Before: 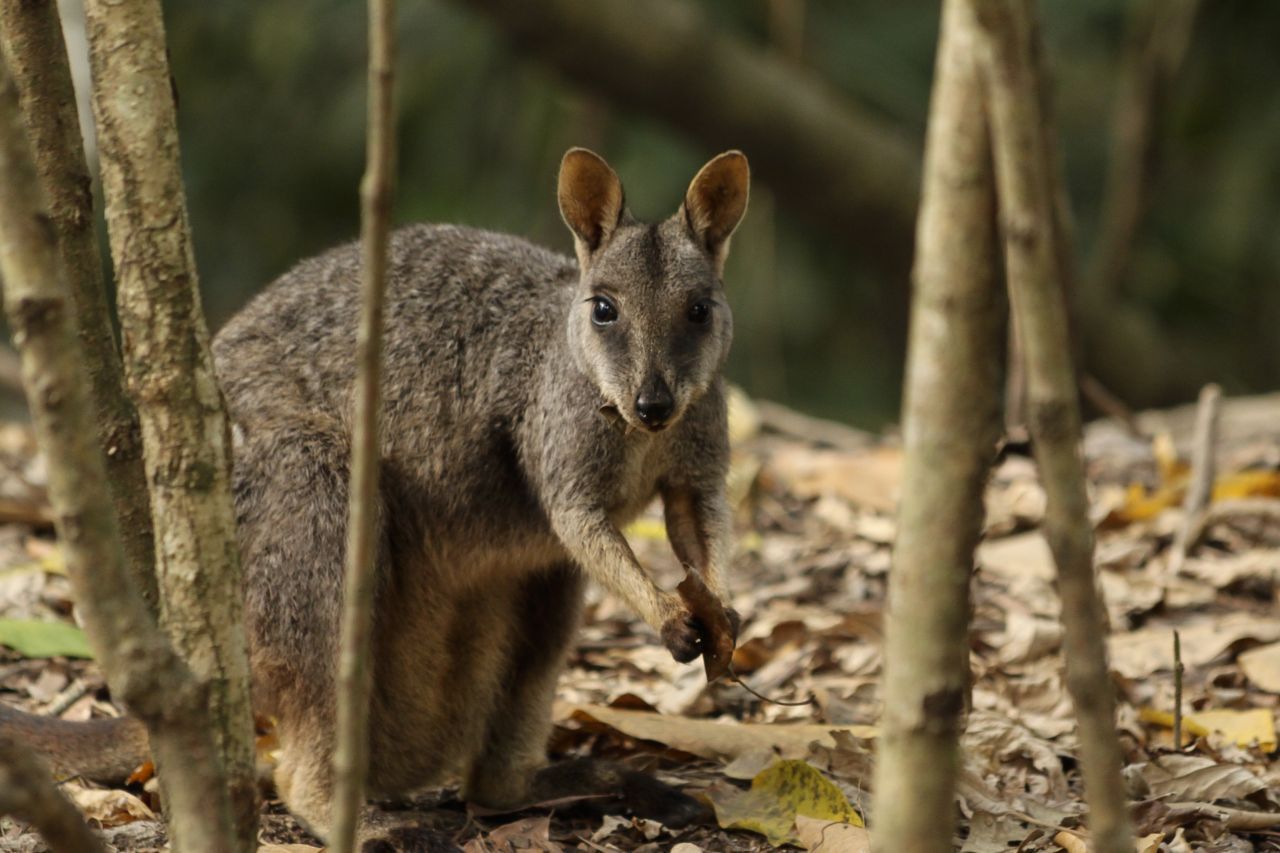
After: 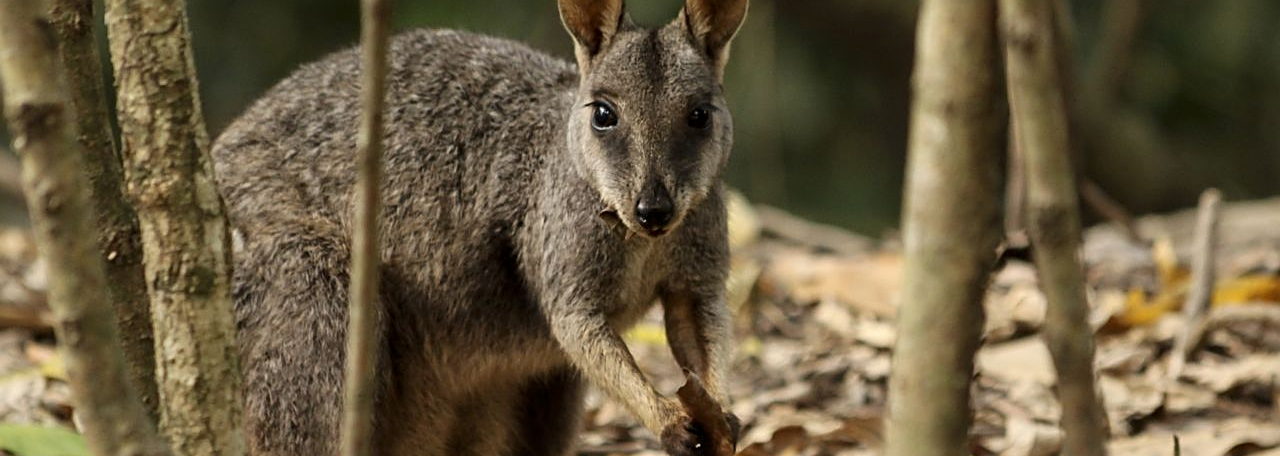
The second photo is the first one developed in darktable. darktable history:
local contrast: mode bilateral grid, contrast 20, coarseness 50, detail 120%, midtone range 0.2
crop and rotate: top 23.043%, bottom 23.437%
sharpen: on, module defaults
exposure: compensate highlight preservation false
base curve: preserve colors none
